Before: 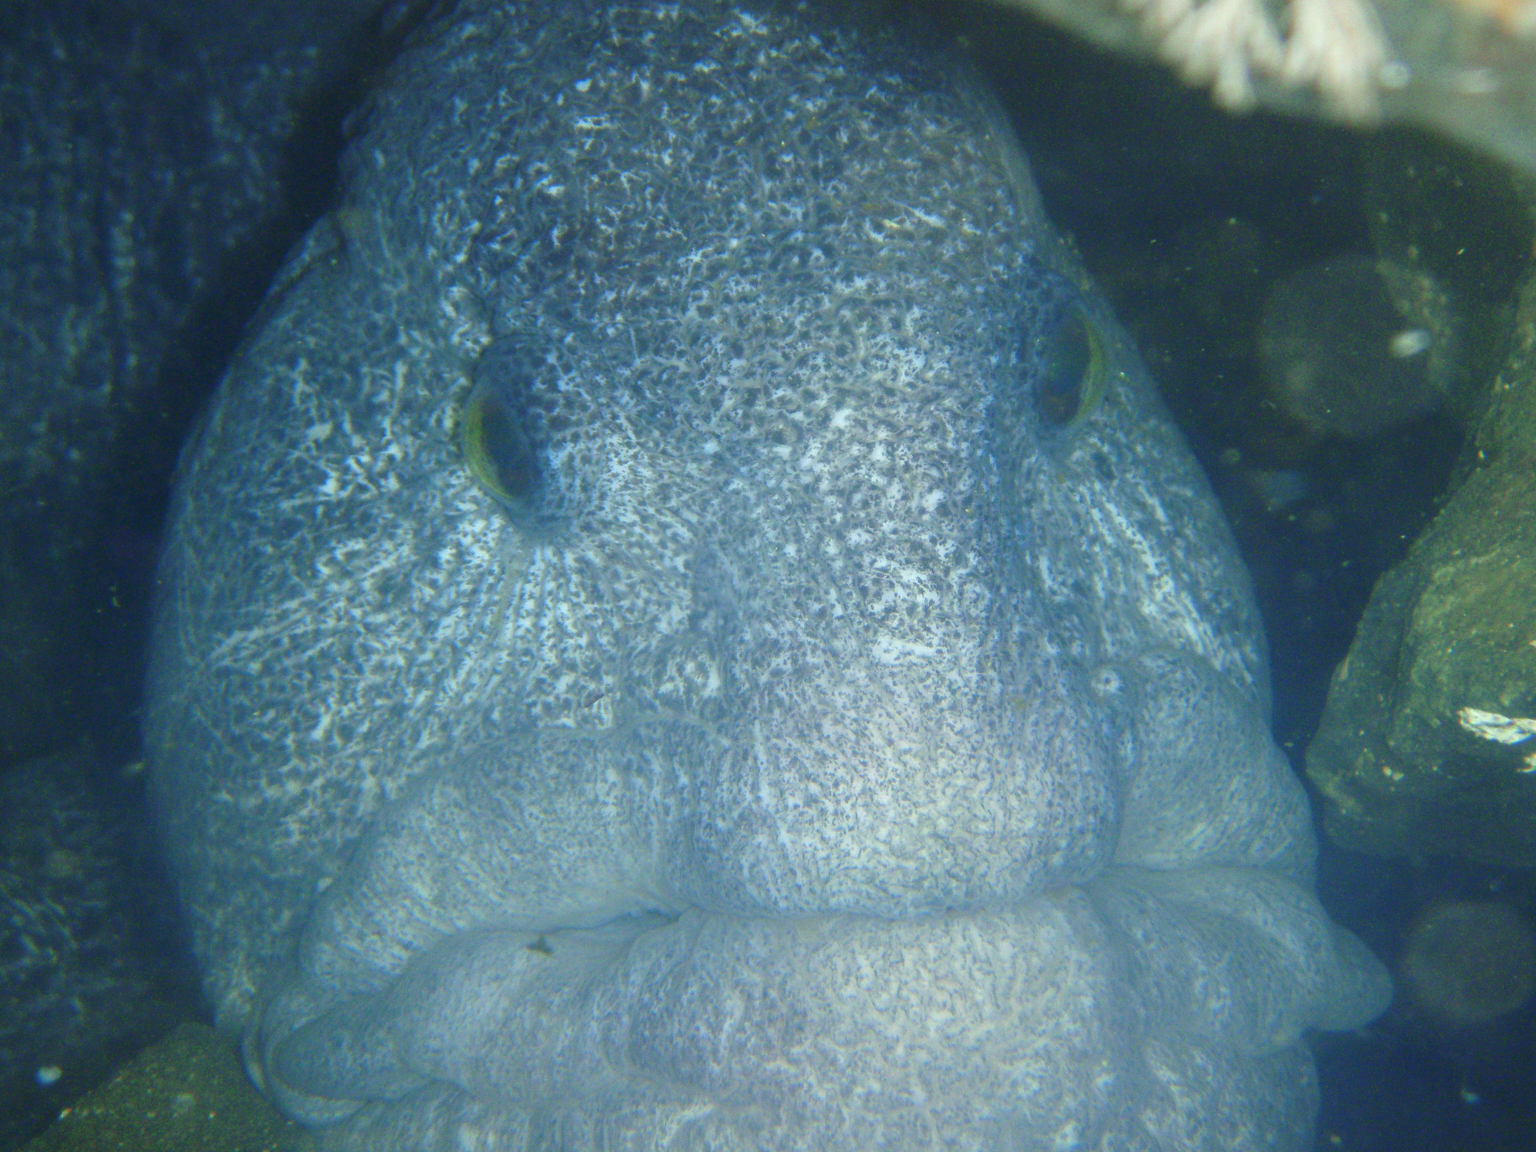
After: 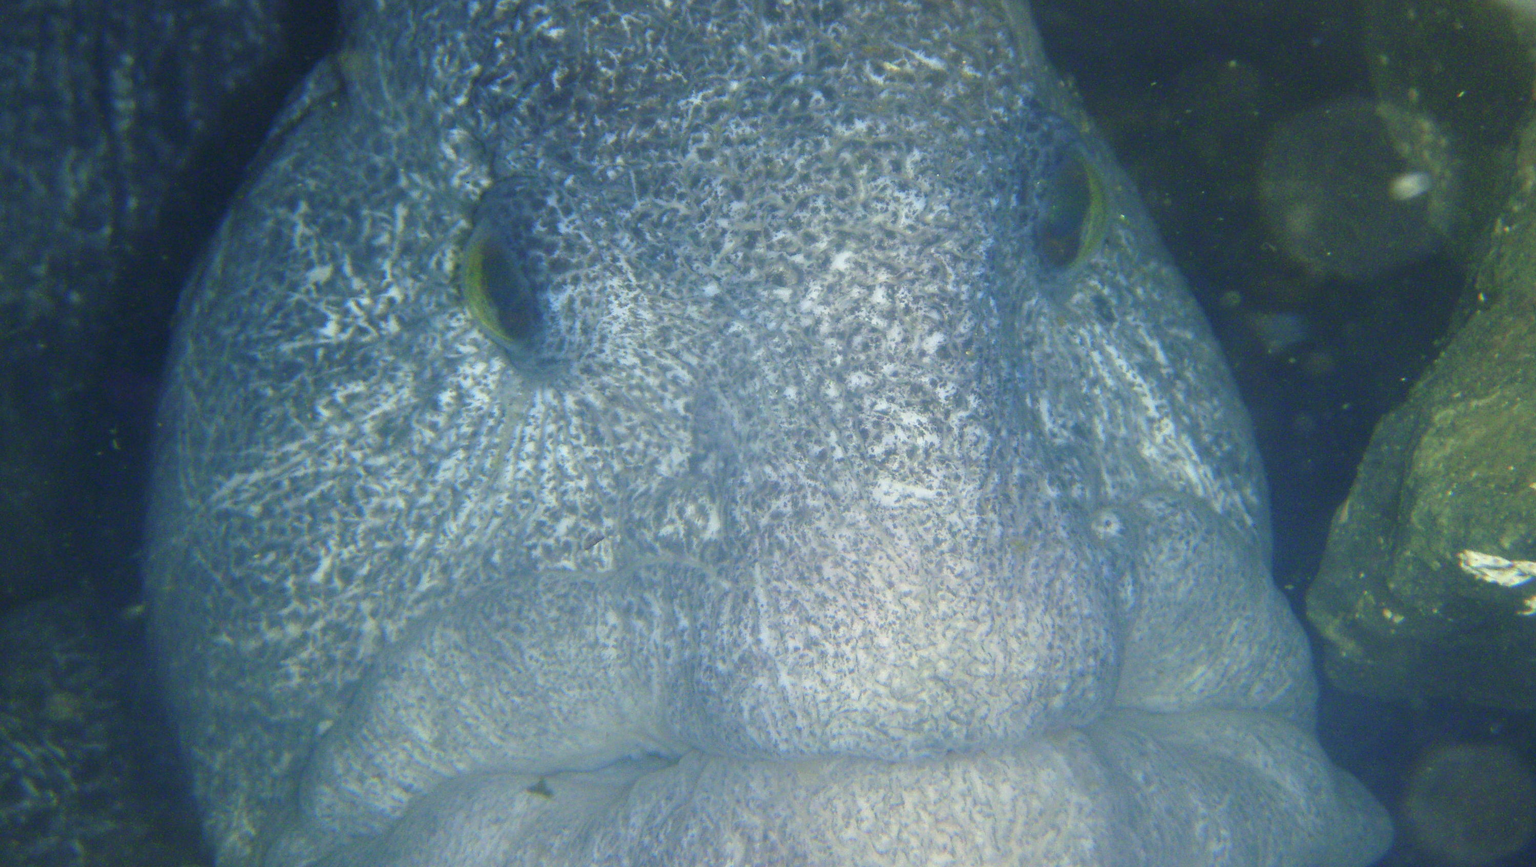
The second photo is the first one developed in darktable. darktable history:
crop: top 13.709%, bottom 10.964%
color correction: highlights a* 5.79, highlights b* 4.78
